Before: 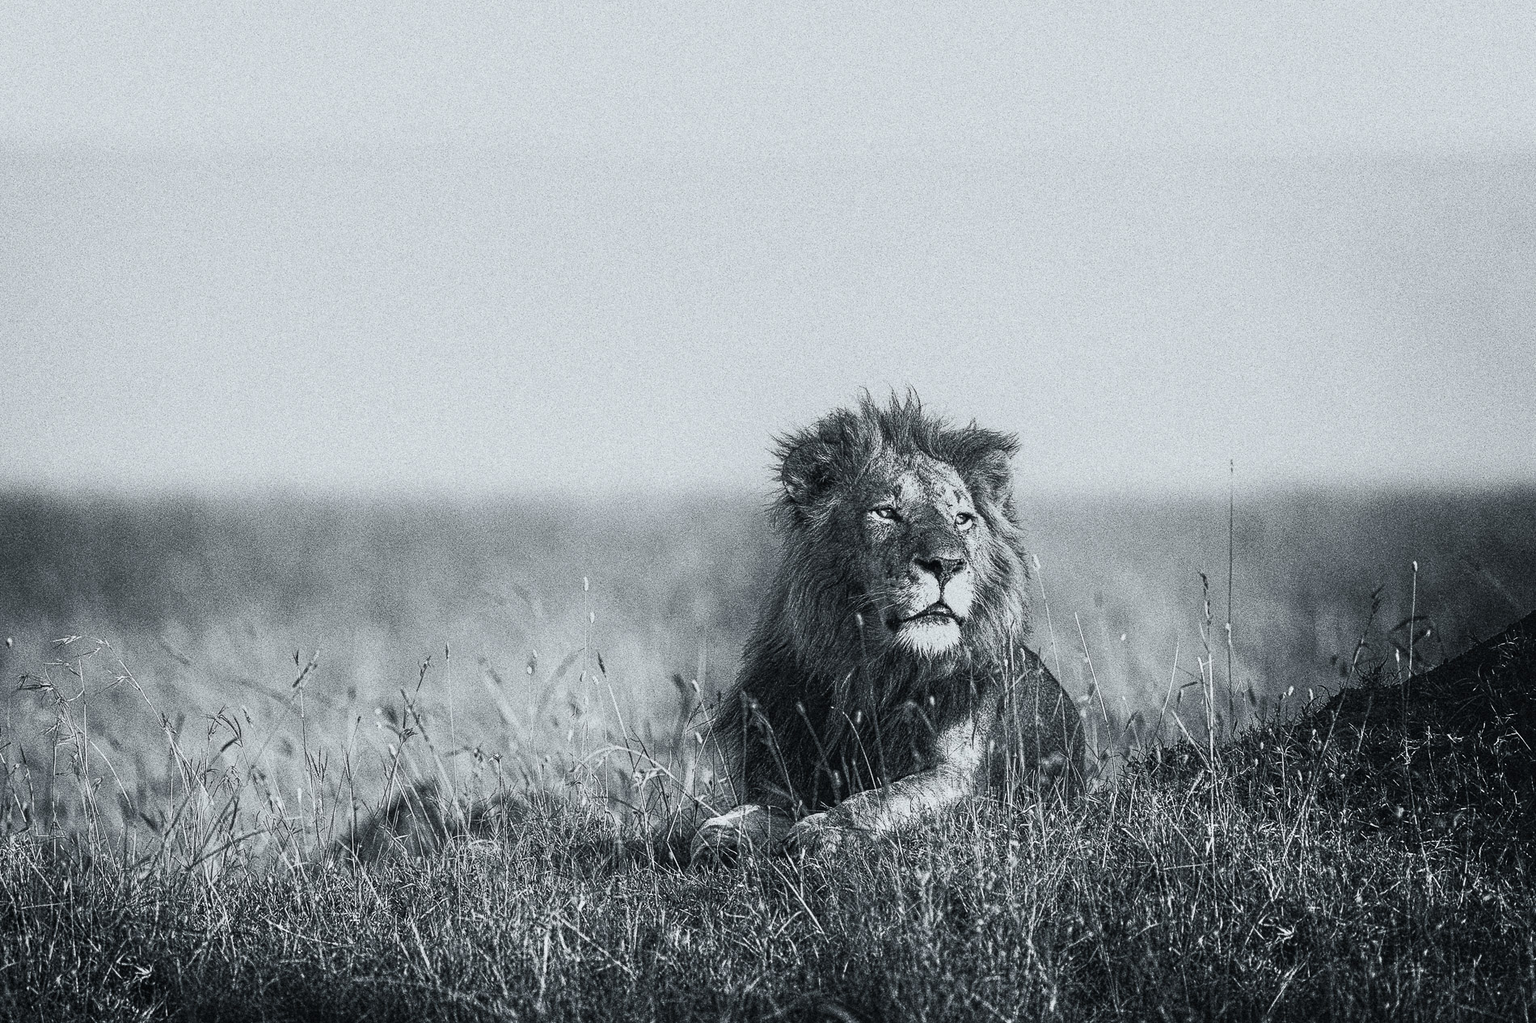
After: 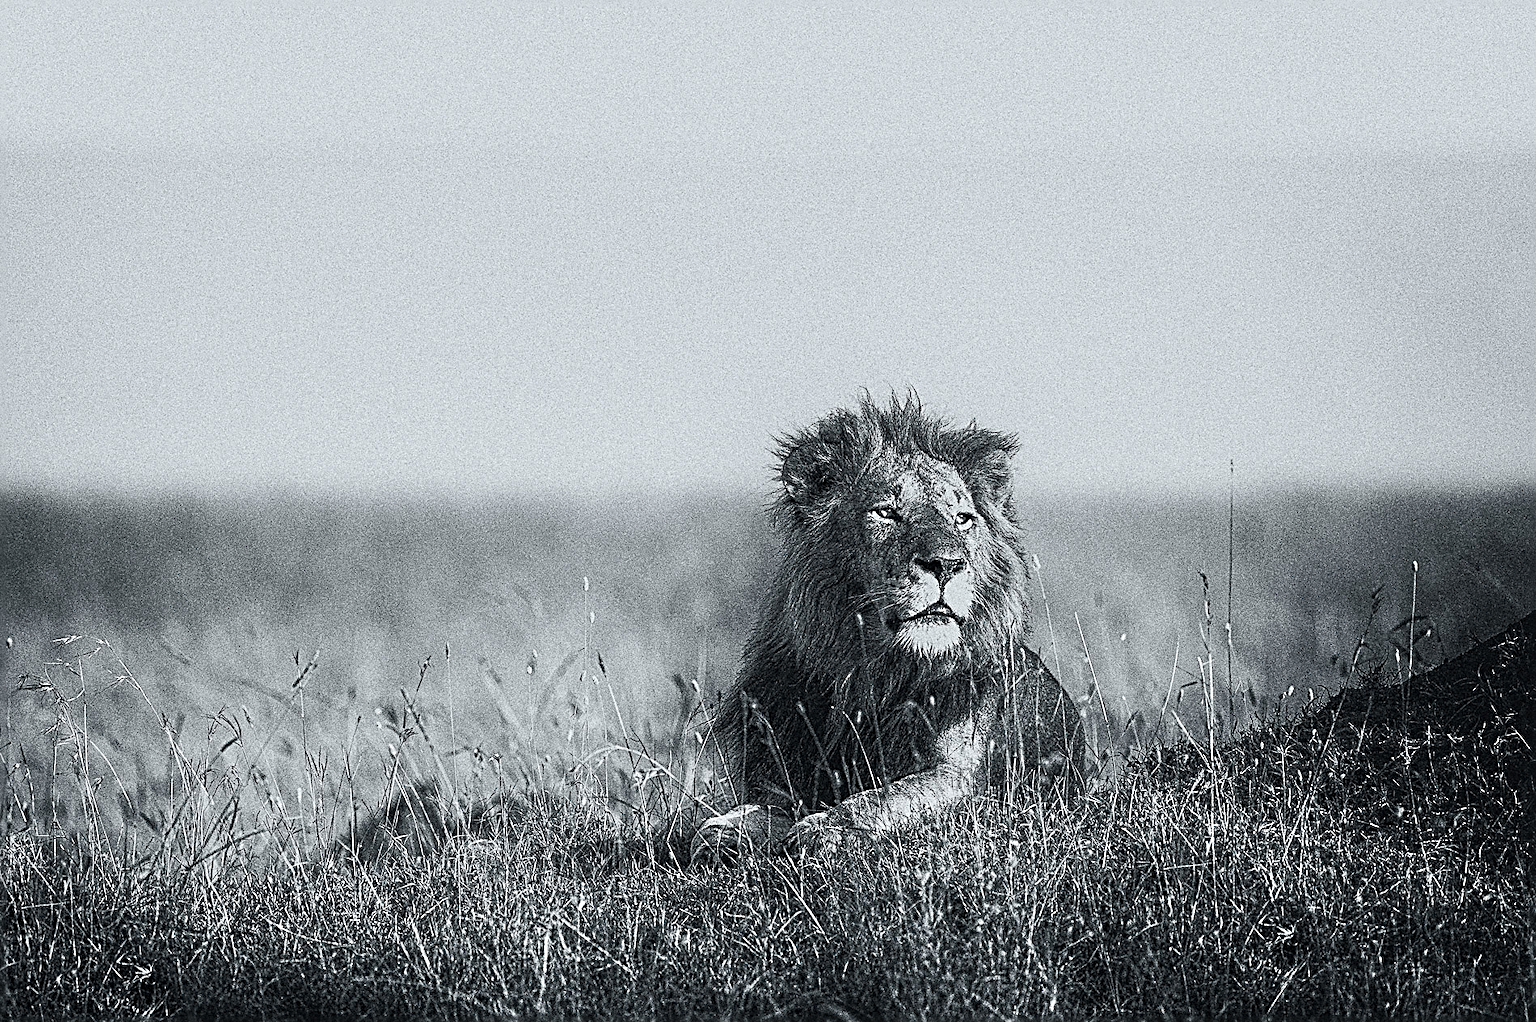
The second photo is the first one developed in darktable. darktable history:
sharpen: radius 2.803, amount 0.709
